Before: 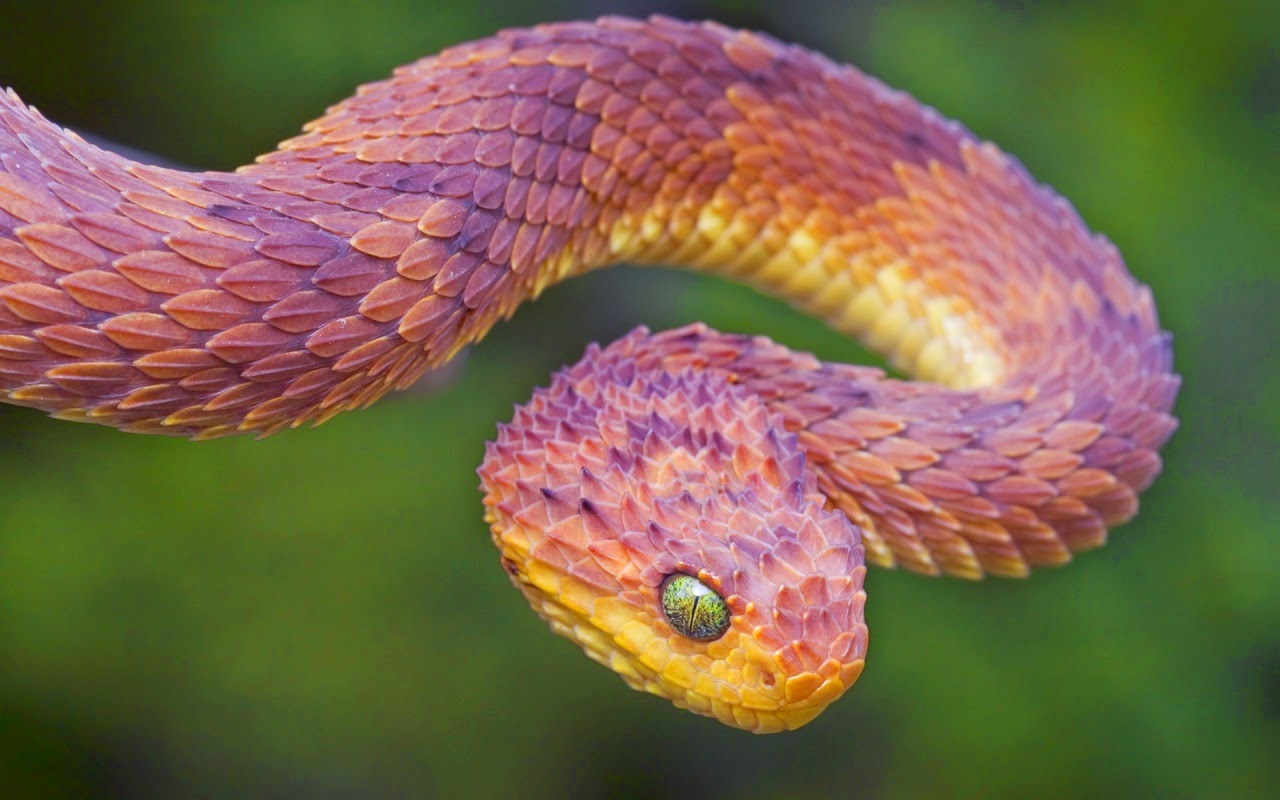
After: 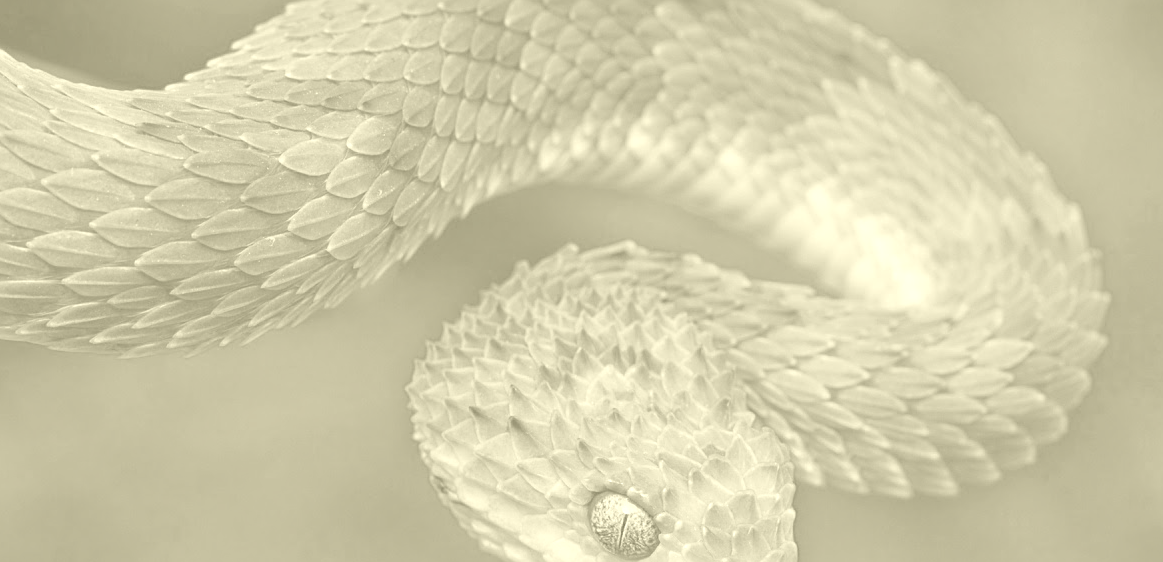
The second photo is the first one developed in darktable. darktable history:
colorize: hue 43.2°, saturation 40%, version 1
crop: left 5.596%, top 10.314%, right 3.534%, bottom 19.395%
exposure: exposure 0.014 EV, compensate highlight preservation false
sharpen: on, module defaults
color correction: highlights a* 1.59, highlights b* -1.7, saturation 2.48
